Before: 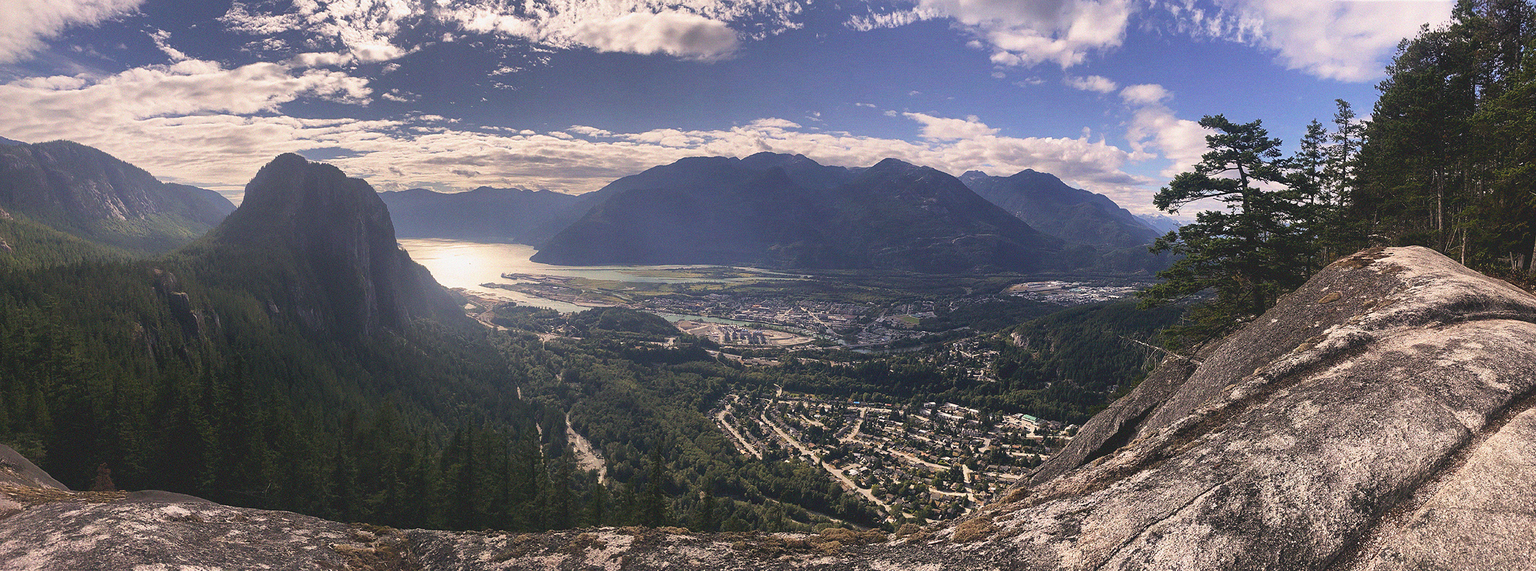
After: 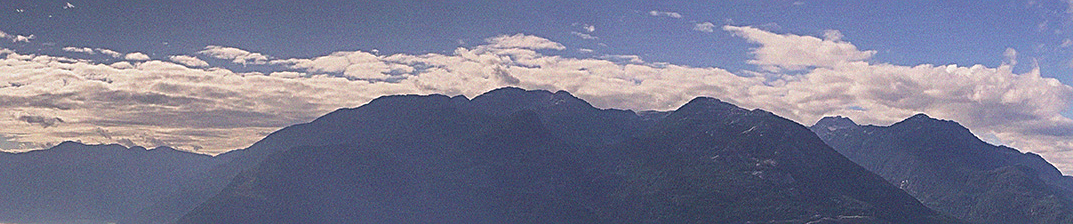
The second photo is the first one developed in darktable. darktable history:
sharpen: on, module defaults
crop: left 28.64%, top 16.832%, right 26.637%, bottom 58.055%
exposure: exposure -0.177 EV, compensate highlight preservation false
